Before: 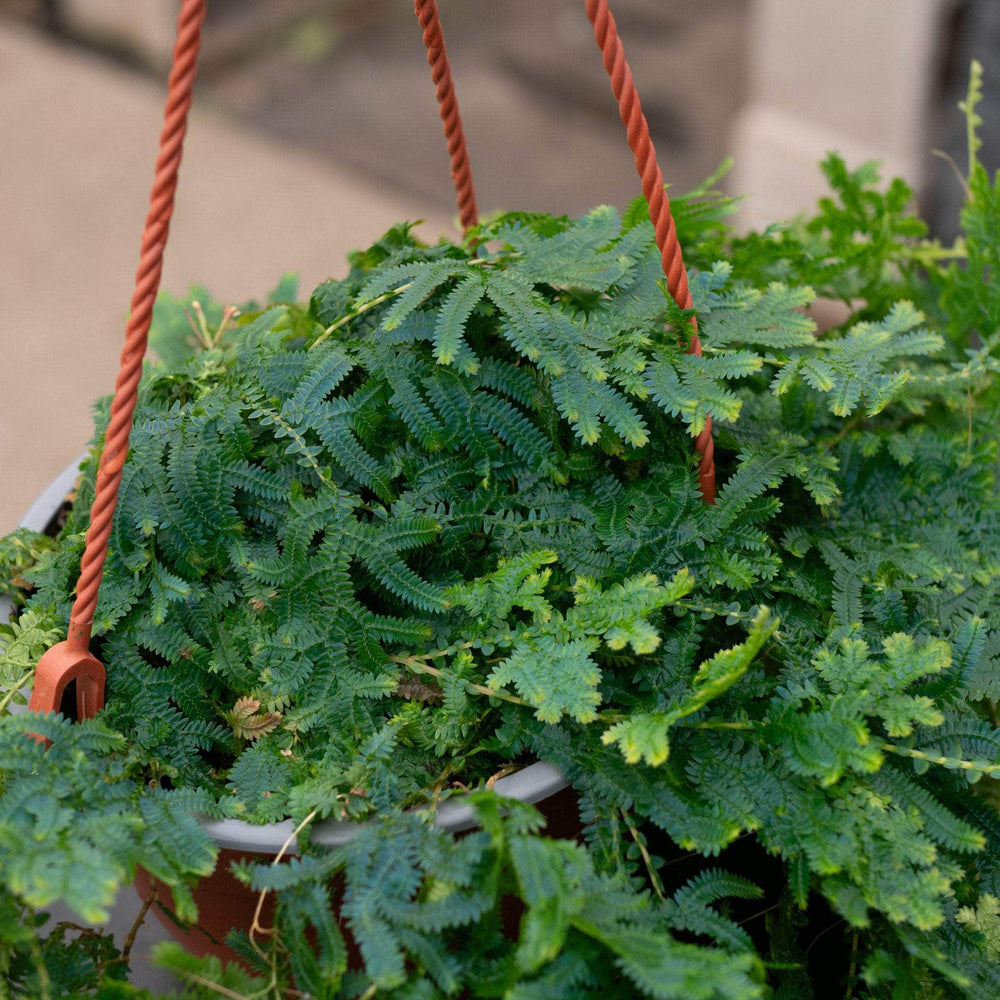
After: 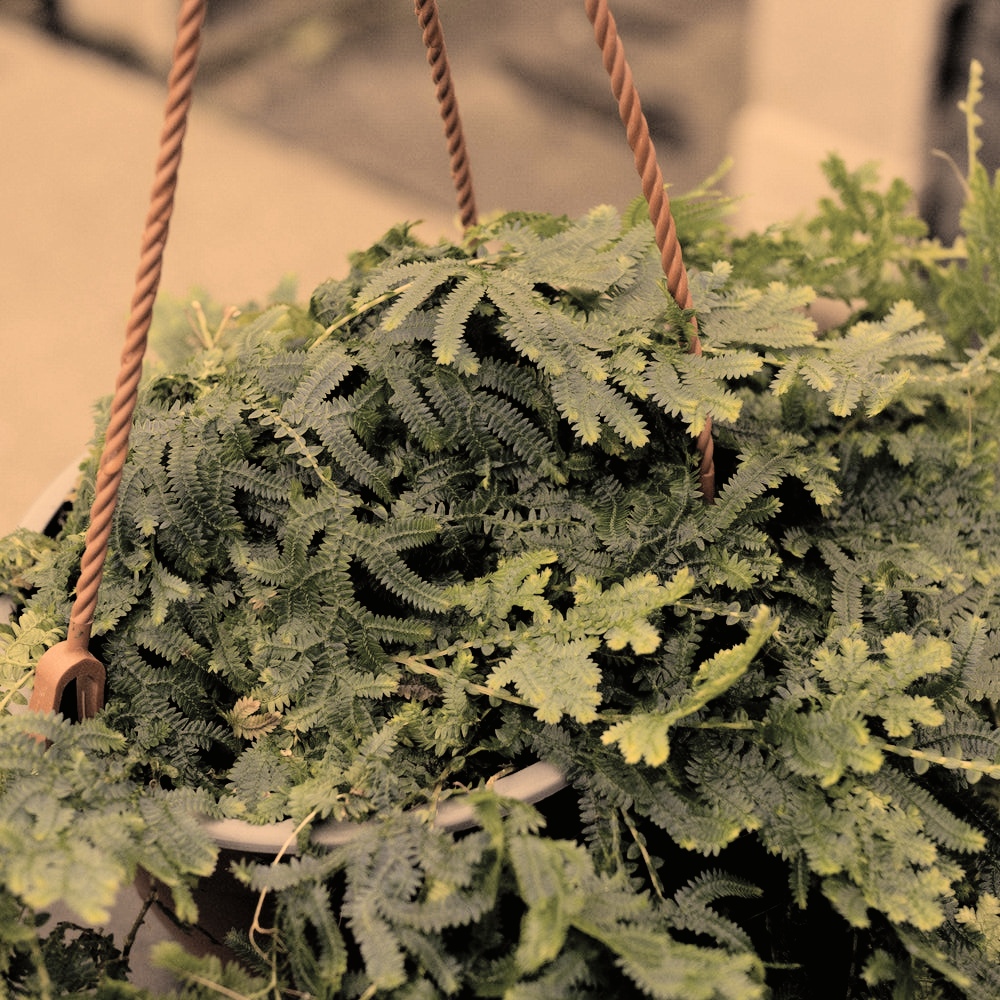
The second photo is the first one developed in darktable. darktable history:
color correction: highlights a* 15, highlights b* 31.55
color balance rgb: shadows lift › chroma 2%, shadows lift › hue 263°, highlights gain › chroma 8%, highlights gain › hue 84°, linear chroma grading › global chroma -15%, saturation formula JzAzBz (2021)
filmic rgb: black relative exposure -5 EV, hardness 2.88, contrast 1.3, highlights saturation mix -30%
white balance: red 0.948, green 1.02, blue 1.176
contrast brightness saturation: brightness 0.18, saturation -0.5
